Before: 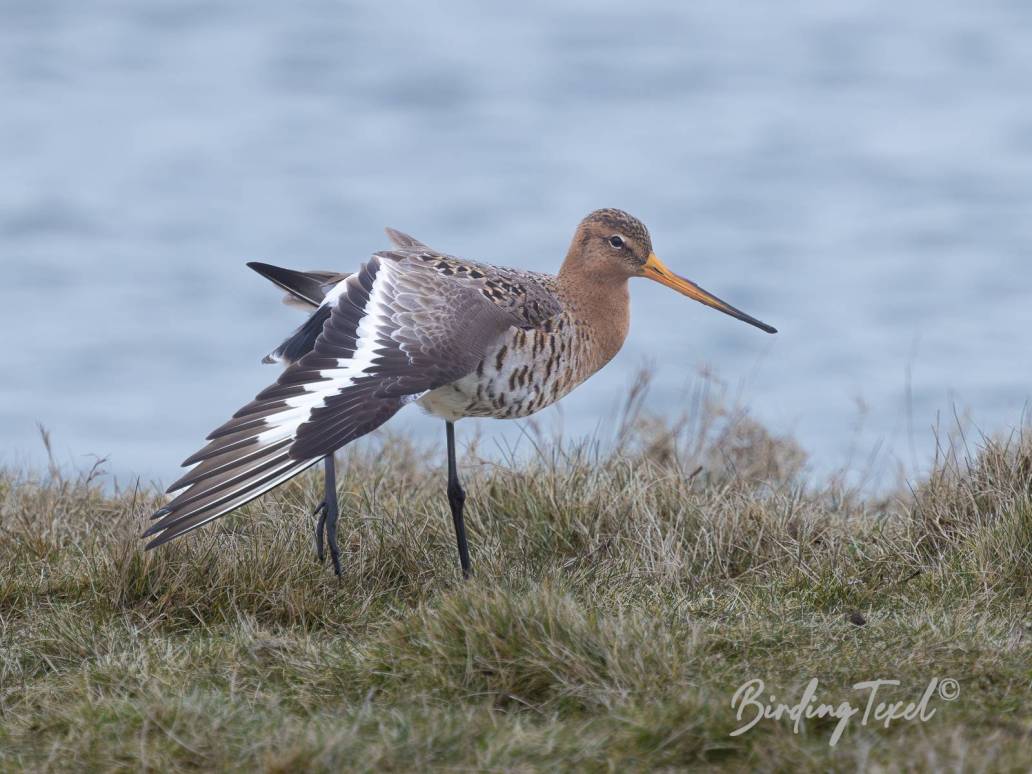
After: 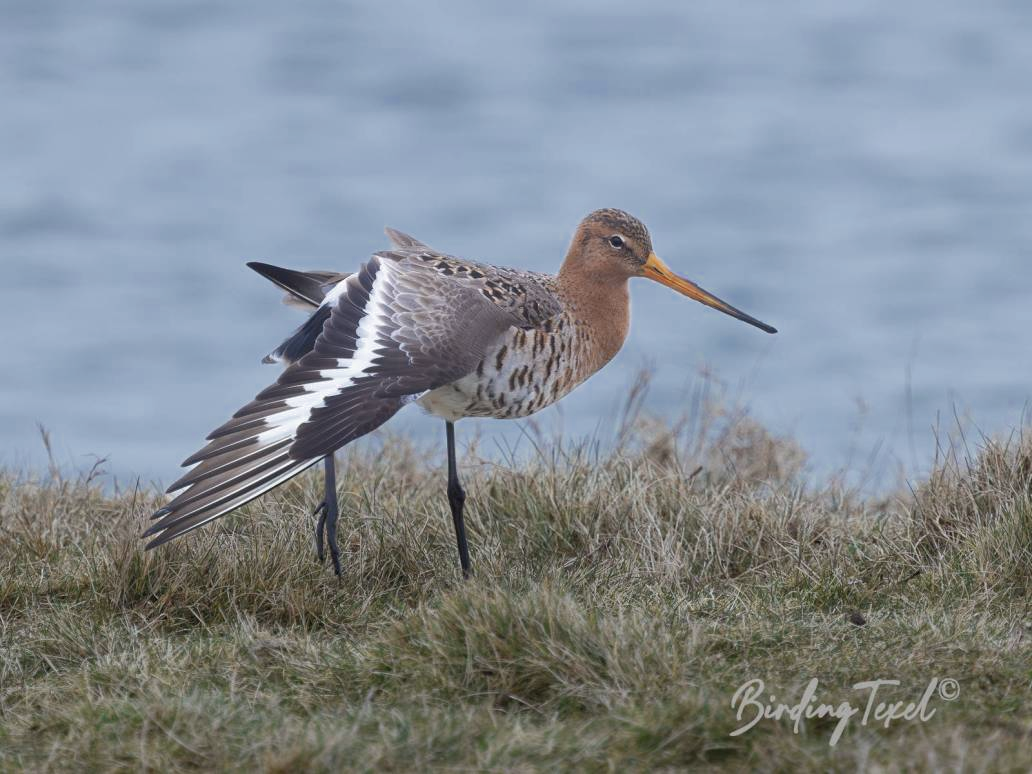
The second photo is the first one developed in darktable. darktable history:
contrast brightness saturation: saturation 0.175
color zones: curves: ch0 [(0, 0.5) (0.125, 0.4) (0.25, 0.5) (0.375, 0.4) (0.5, 0.4) (0.625, 0.35) (0.75, 0.35) (0.875, 0.5)]; ch1 [(0, 0.35) (0.125, 0.45) (0.25, 0.35) (0.375, 0.35) (0.5, 0.35) (0.625, 0.35) (0.75, 0.45) (0.875, 0.35)]; ch2 [(0, 0.6) (0.125, 0.5) (0.25, 0.5) (0.375, 0.6) (0.5, 0.6) (0.625, 0.5) (0.75, 0.5) (0.875, 0.5)]
